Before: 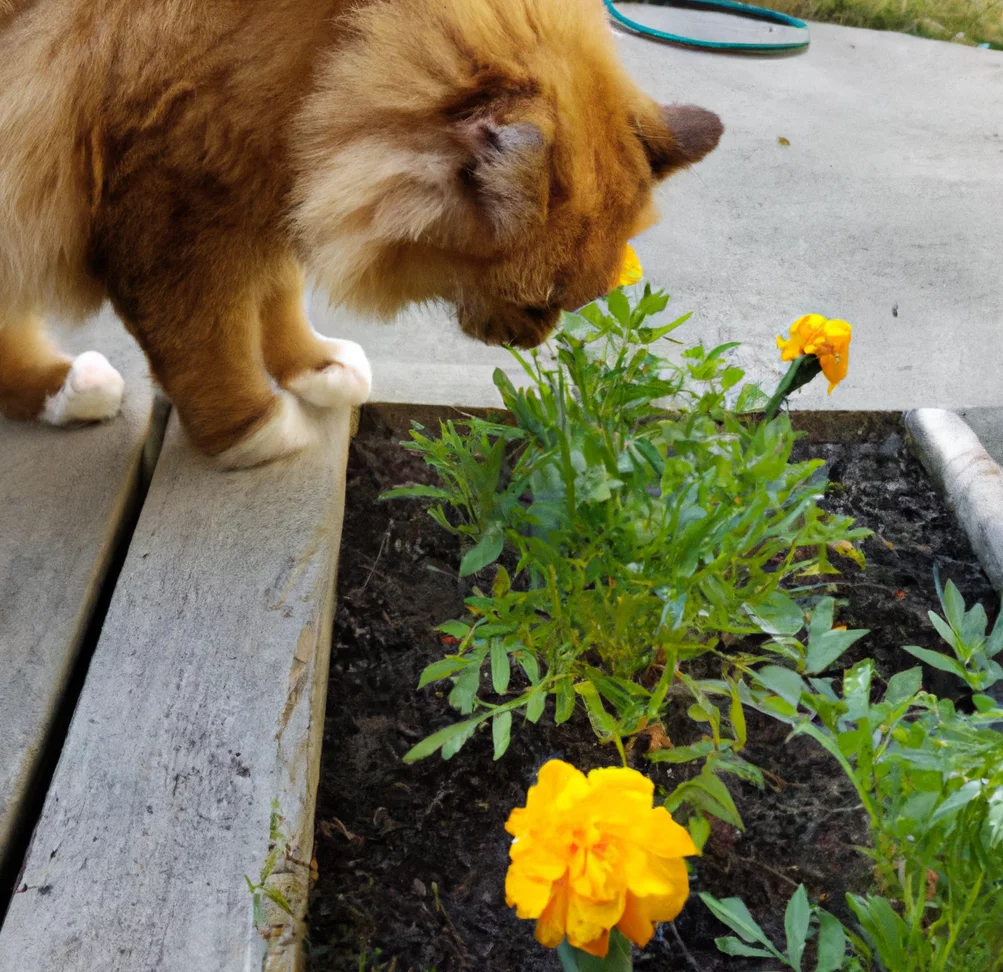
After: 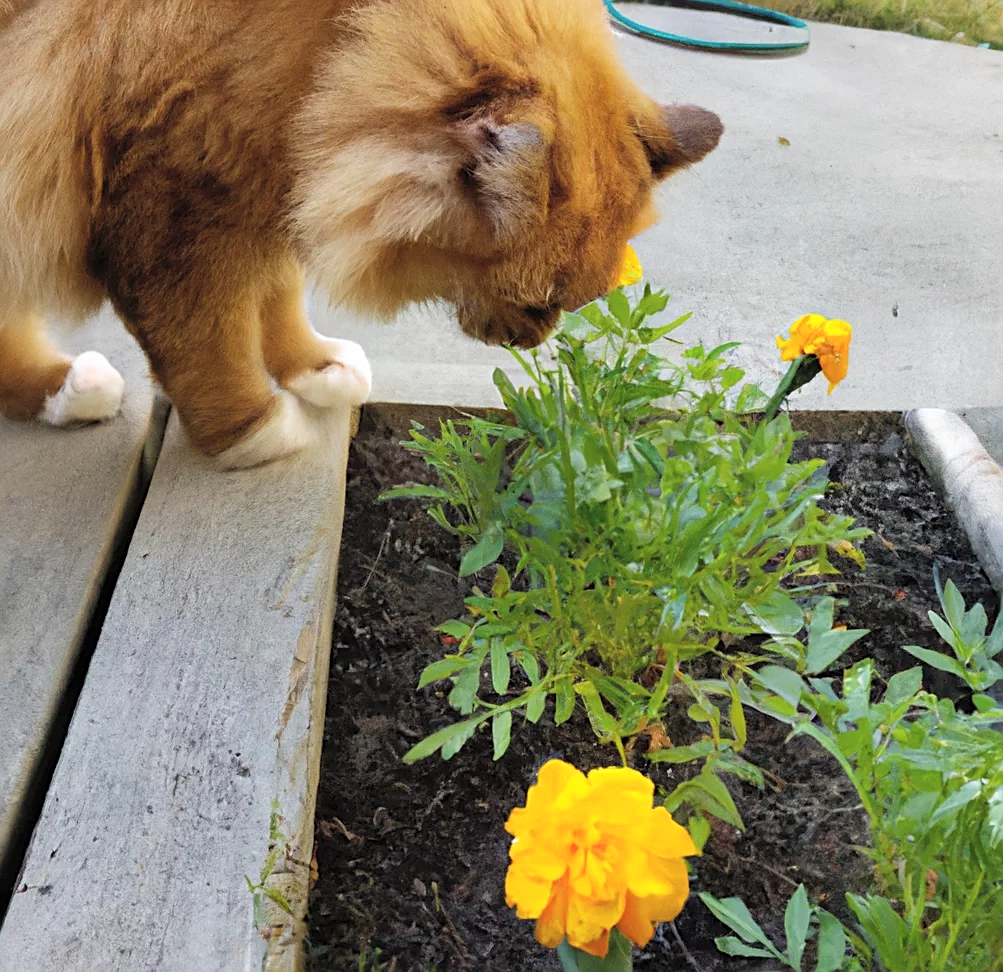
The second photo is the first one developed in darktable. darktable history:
sharpen: on, module defaults
contrast brightness saturation: brightness 0.142
